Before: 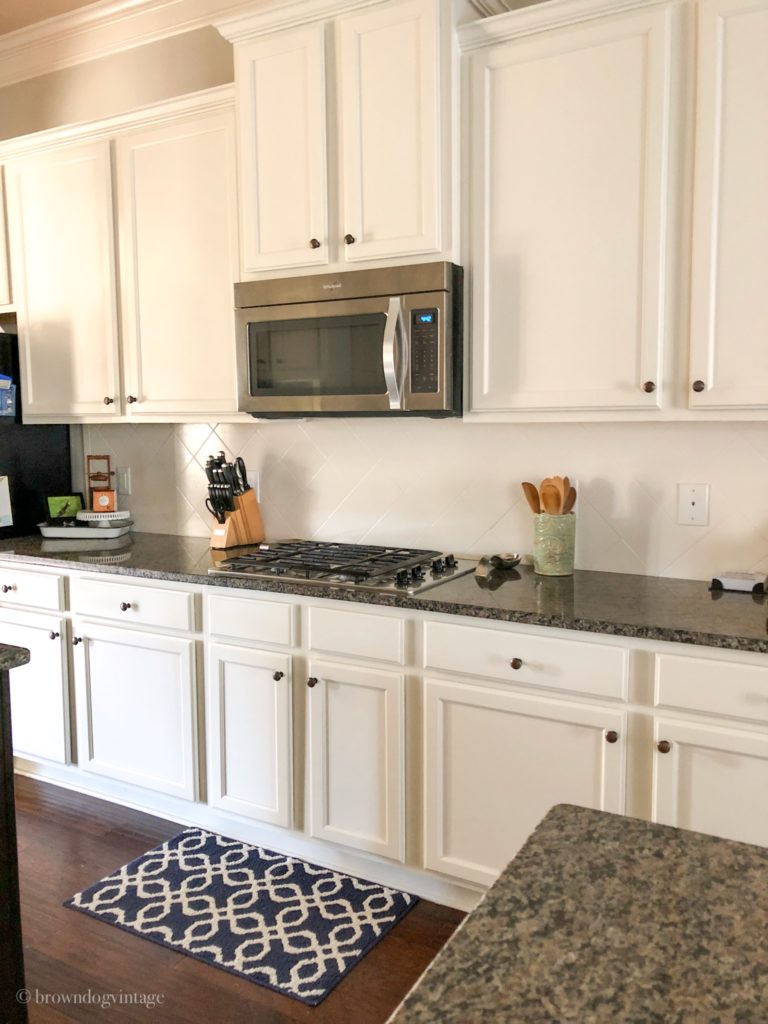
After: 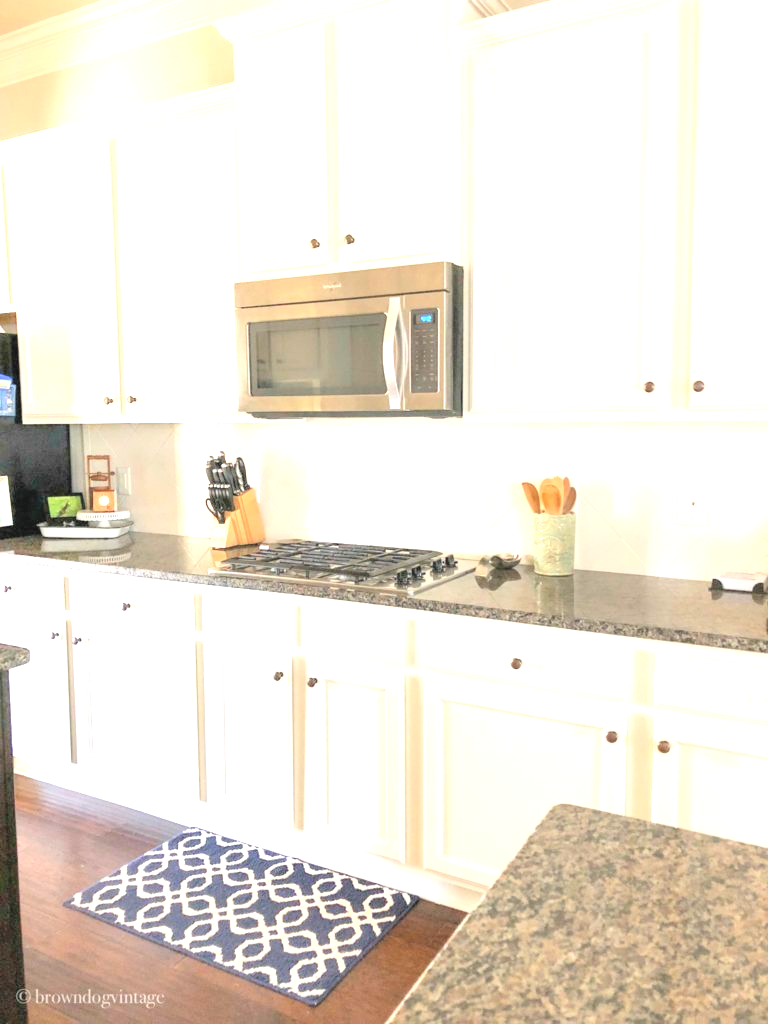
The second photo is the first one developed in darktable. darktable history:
tone curve: color space Lab, linked channels, preserve colors none
contrast equalizer: octaves 7, y [[0.5, 0.488, 0.462, 0.461, 0.491, 0.5], [0.5 ×6], [0.5 ×6], [0 ×6], [0 ×6]], mix 0.743
exposure: black level correction 0, exposure 1.381 EV, compensate exposure bias true, compensate highlight preservation false
contrast brightness saturation: brightness 0.274
